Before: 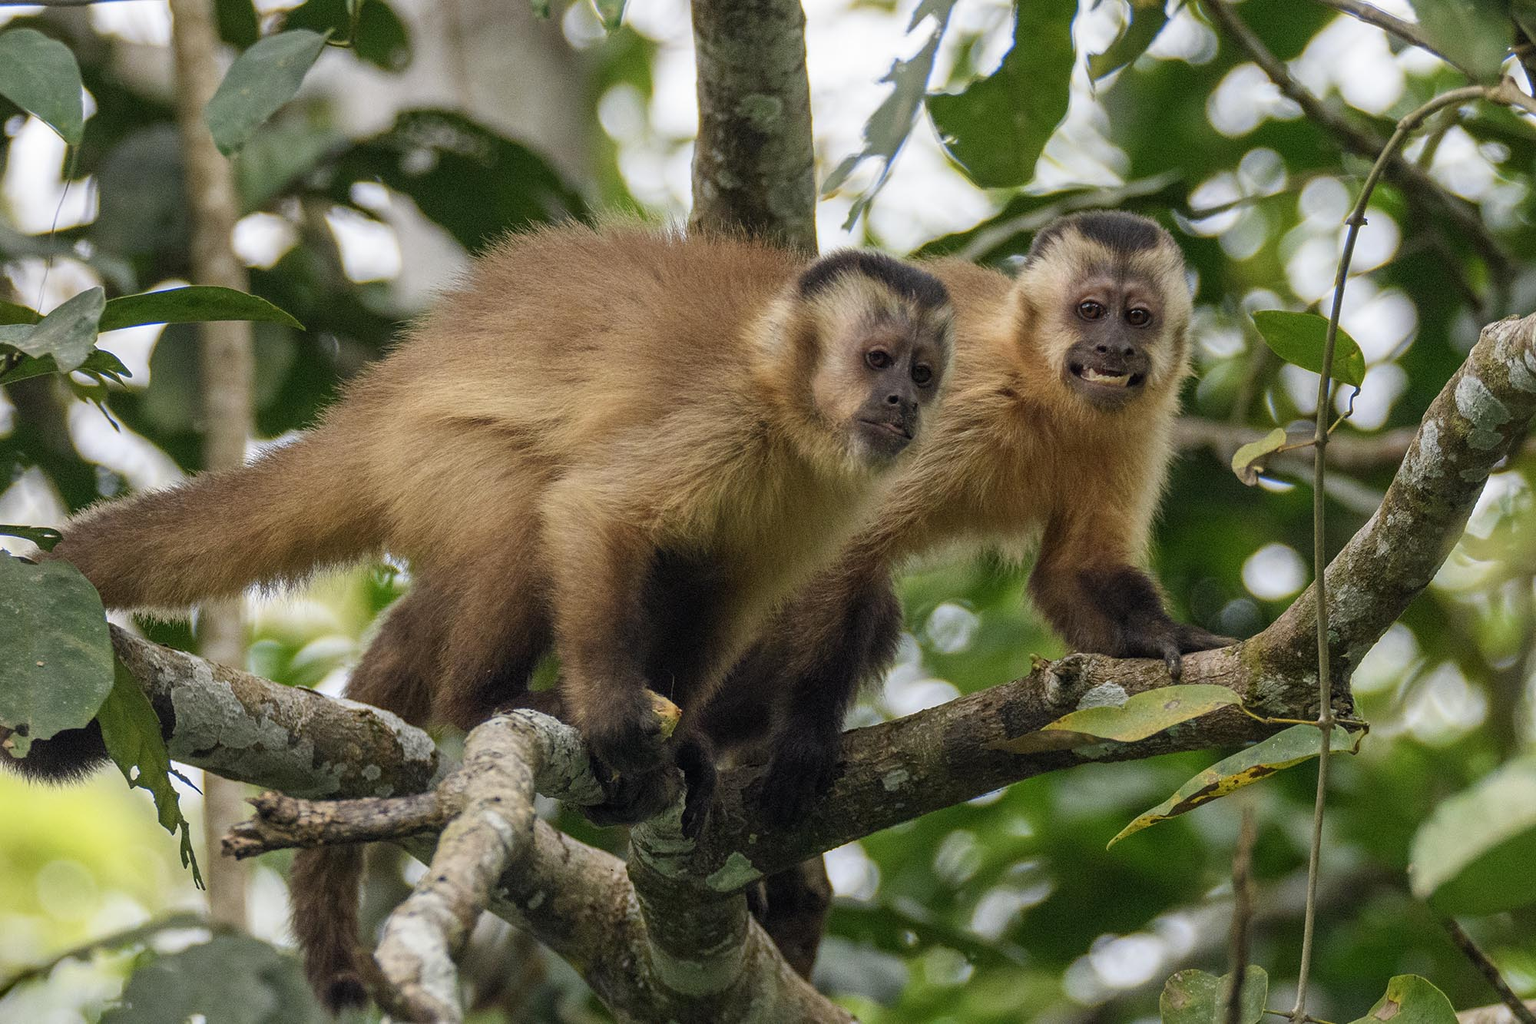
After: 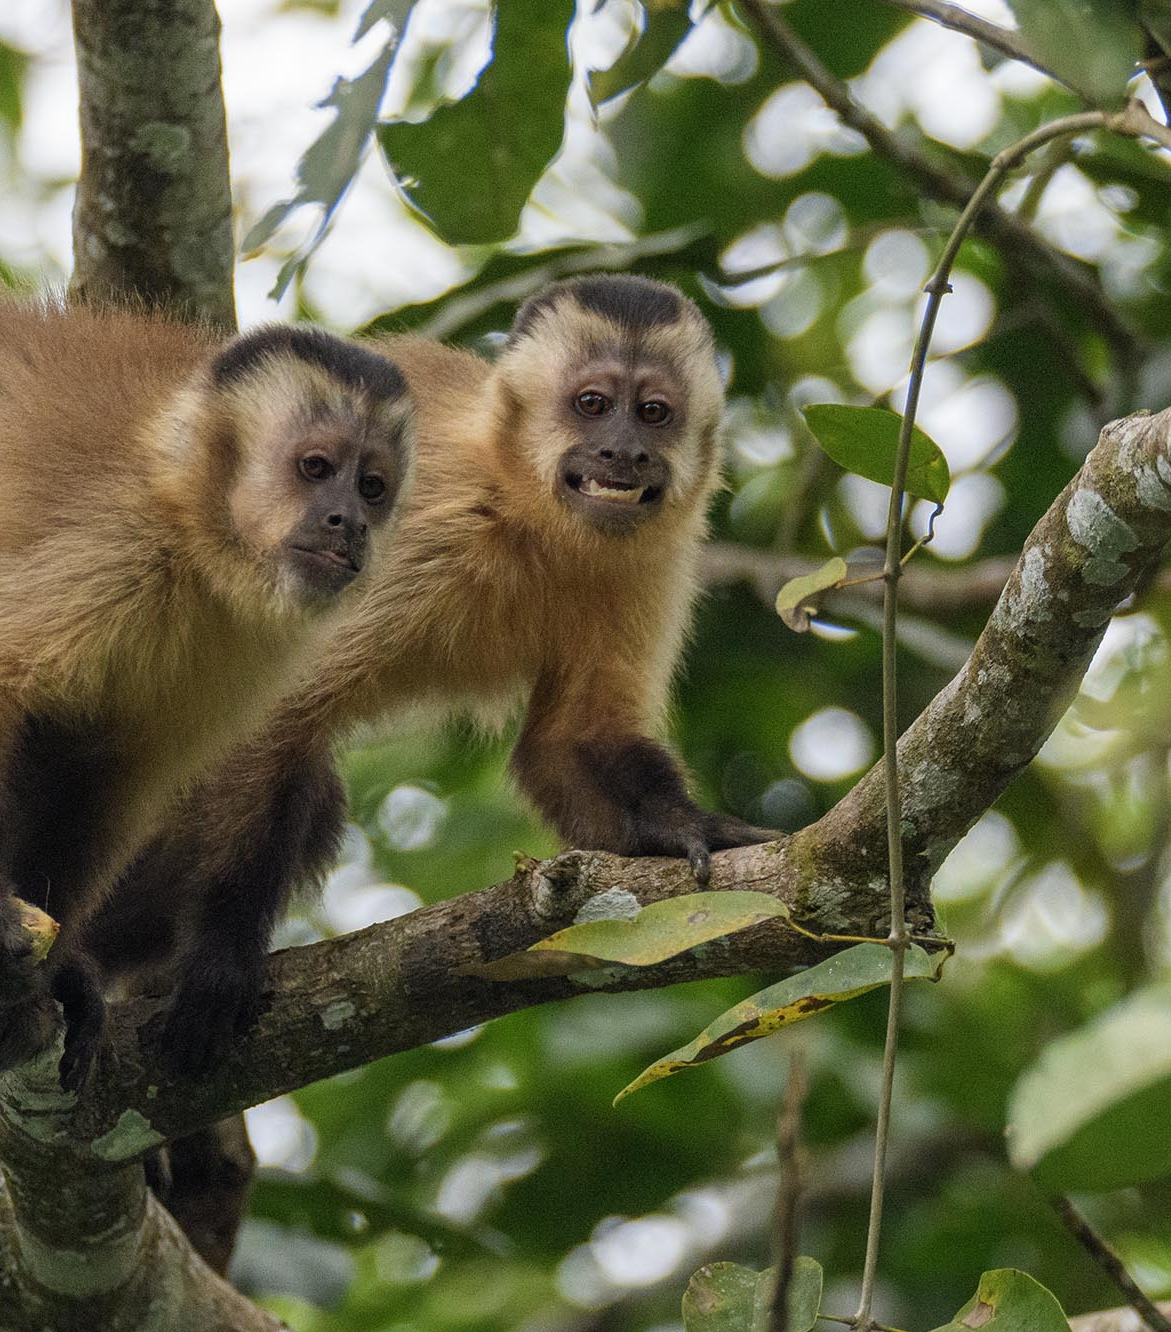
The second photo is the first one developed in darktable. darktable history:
crop: left 41.402%
white balance: emerald 1
